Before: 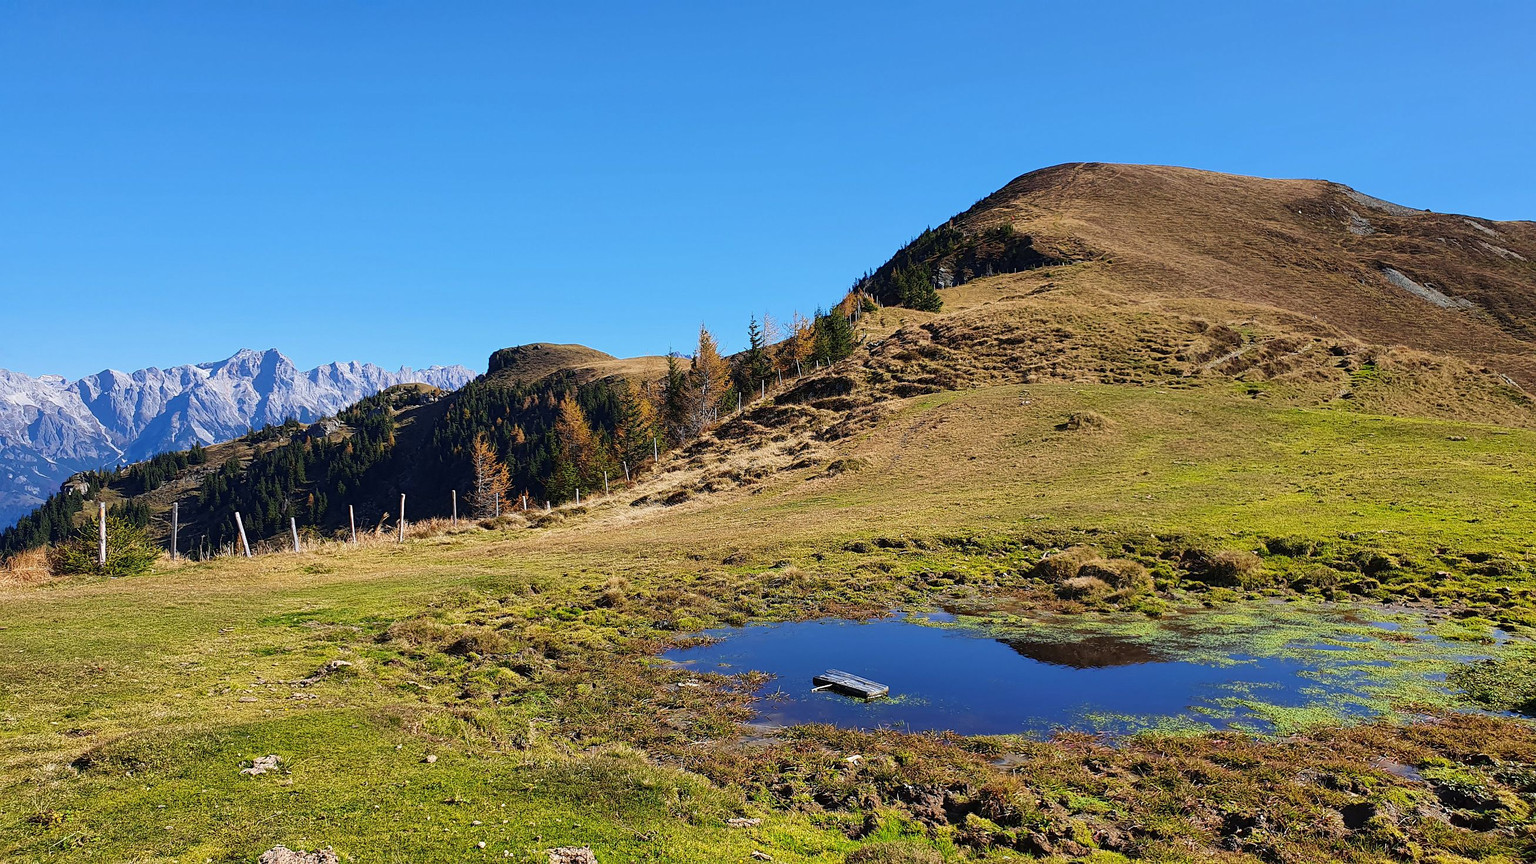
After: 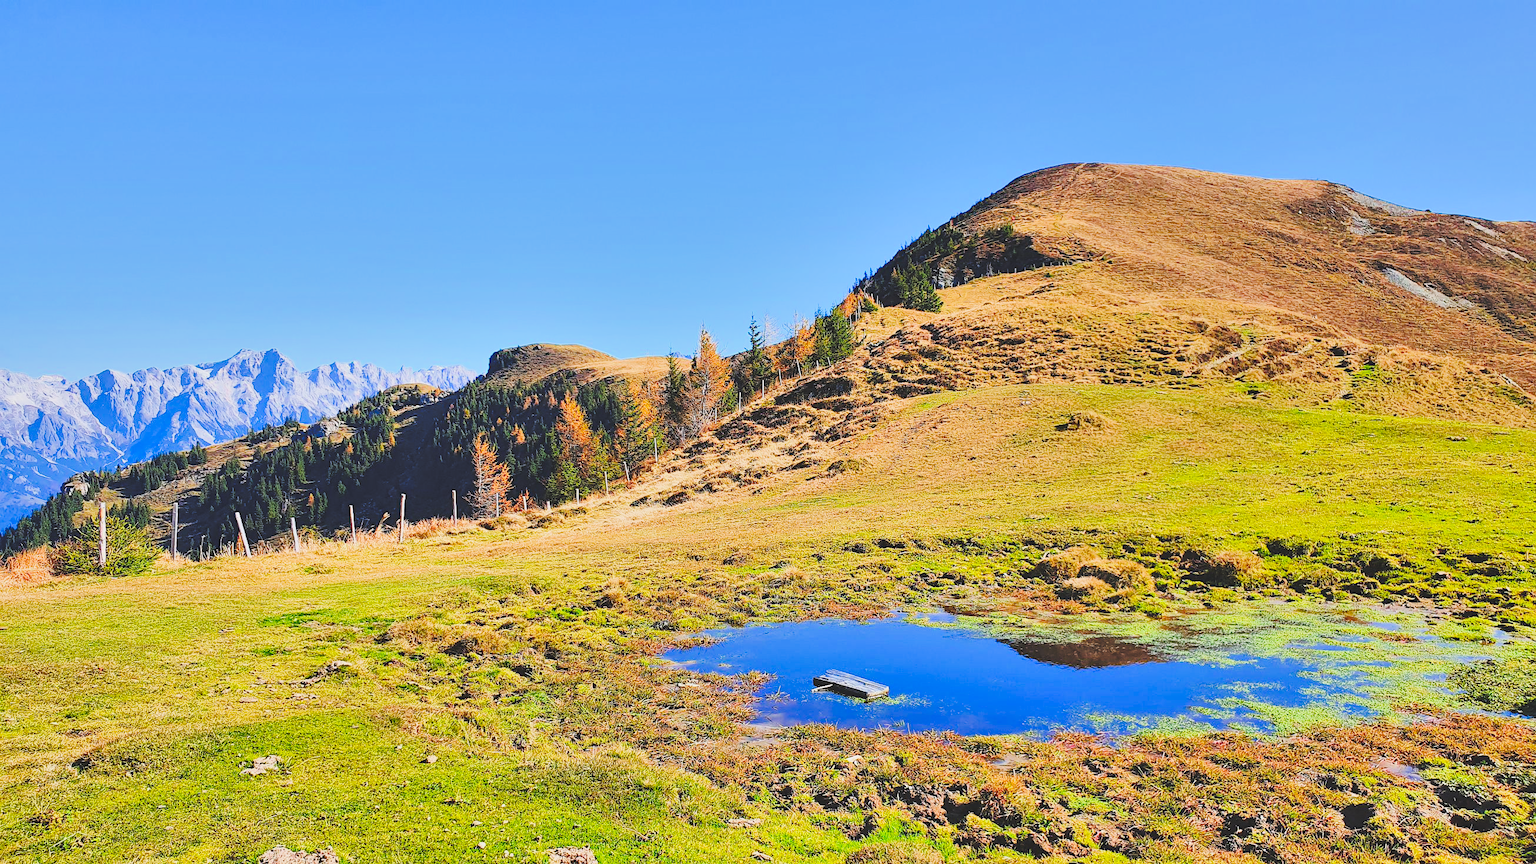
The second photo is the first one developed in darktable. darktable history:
color correction: highlights b* 0.065, saturation 1.35
filmic rgb: black relative exposure -7.14 EV, white relative exposure 5.37 EV, threshold 3.05 EV, hardness 3.03, enable highlight reconstruction true
exposure: exposure 2.195 EV, compensate highlight preservation false
tone curve: curves: ch0 [(0, 0.142) (0.384, 0.314) (0.752, 0.711) (0.991, 0.95)]; ch1 [(0.006, 0.129) (0.346, 0.384) (1, 1)]; ch2 [(0.003, 0.057) (0.261, 0.248) (1, 1)], preserve colors none
shadows and highlights: shadows 60.72, soften with gaussian
